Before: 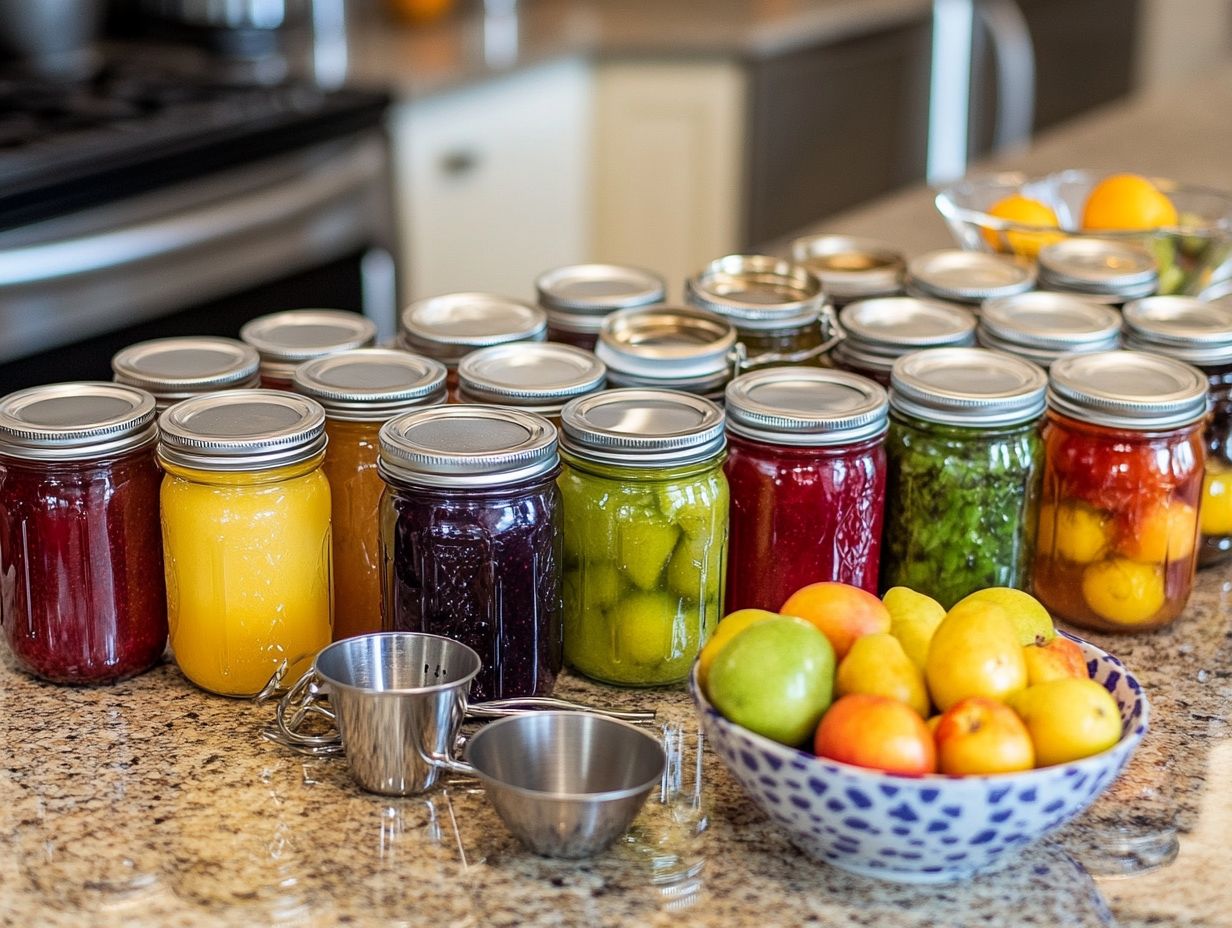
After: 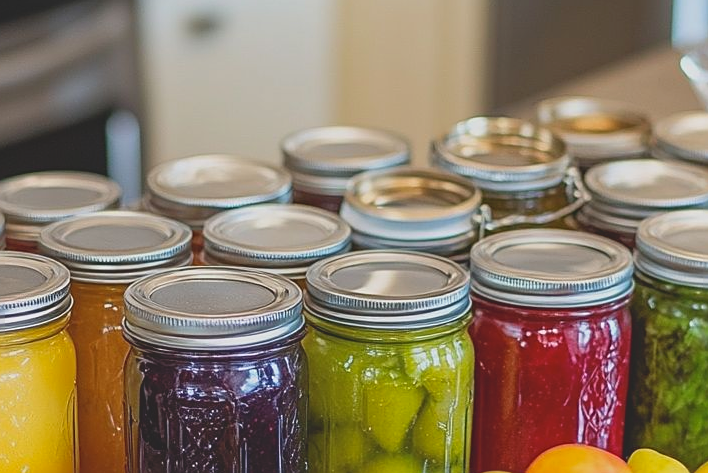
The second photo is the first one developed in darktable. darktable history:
contrast brightness saturation: contrast -0.294
crop: left 20.756%, top 14.97%, right 21.745%, bottom 33.987%
sharpen: on, module defaults
shadows and highlights: shadows 0.096, highlights 41.97, highlights color adjustment 72.71%
